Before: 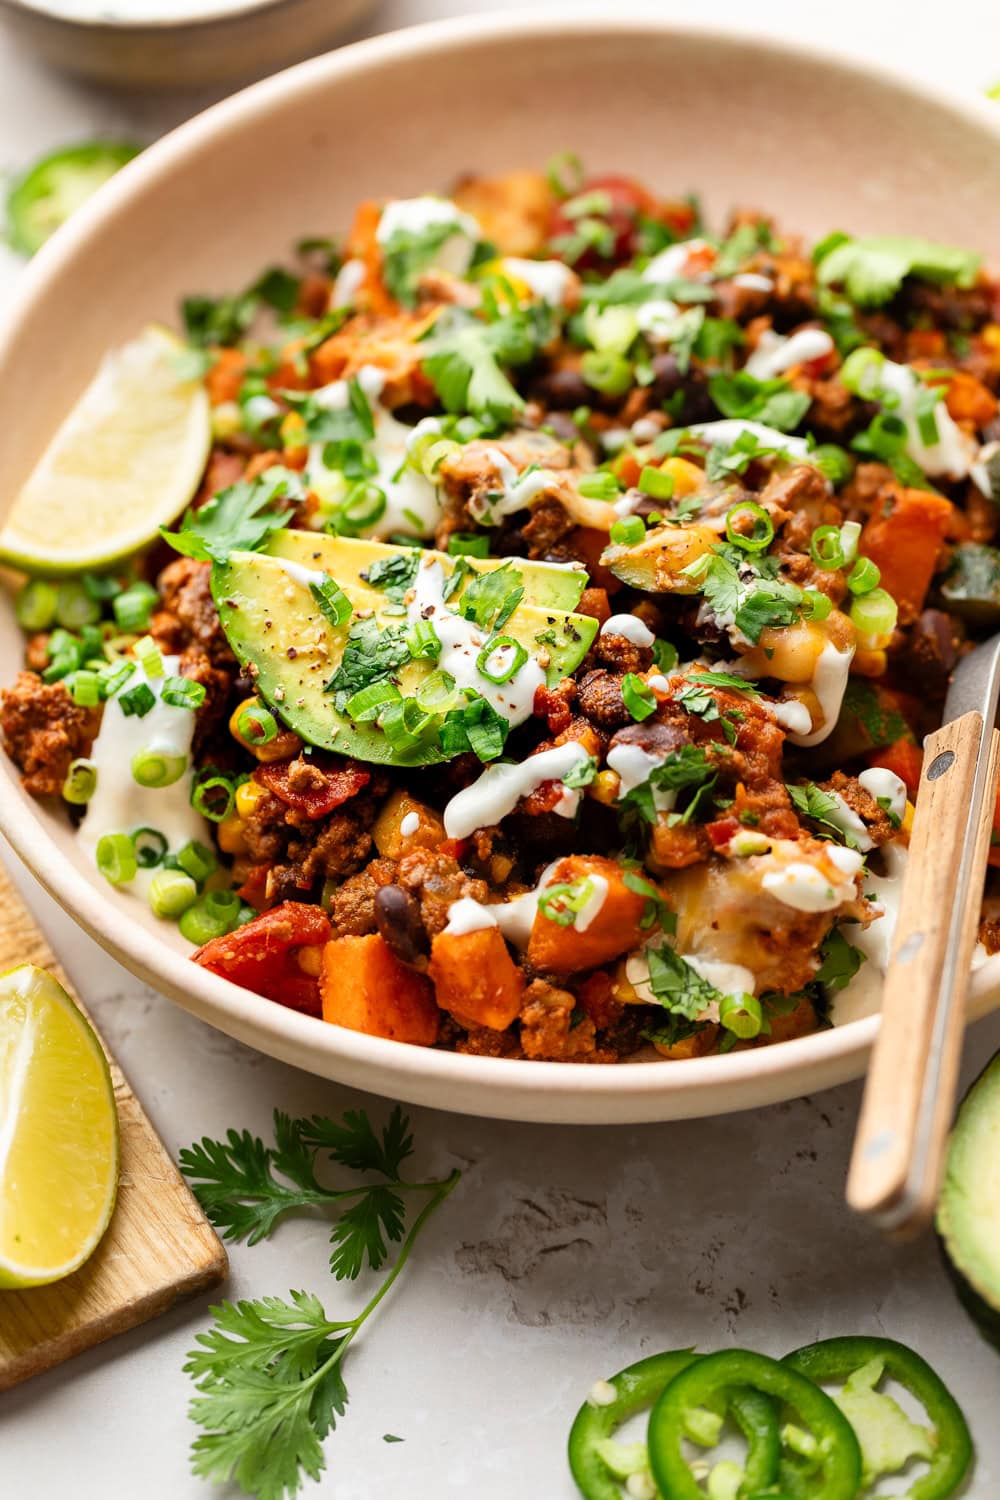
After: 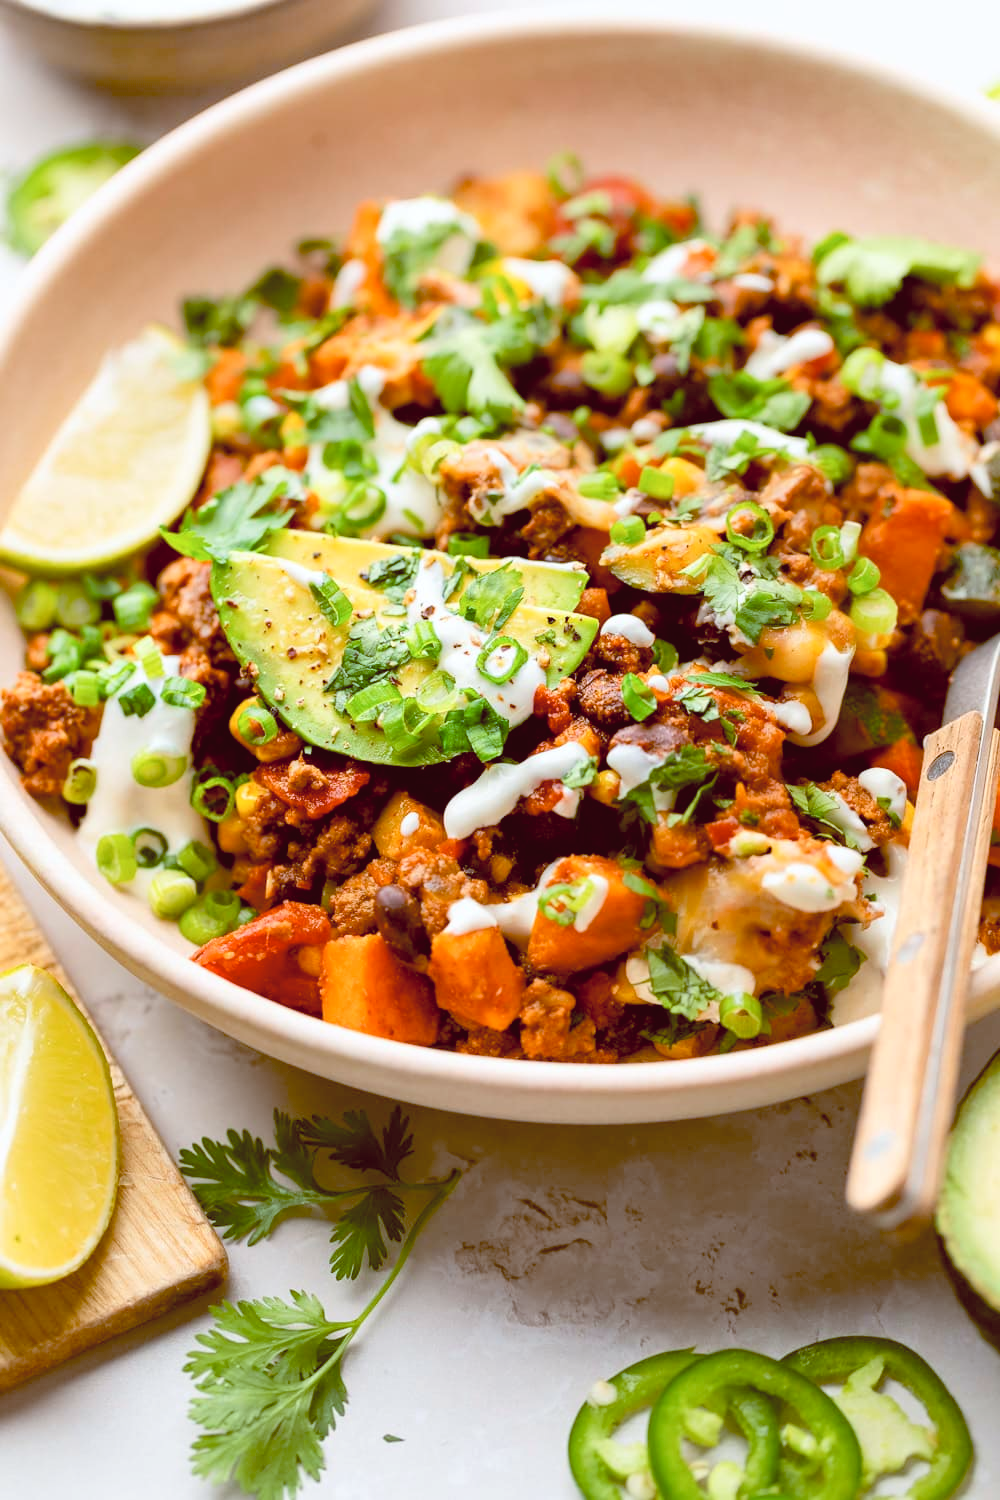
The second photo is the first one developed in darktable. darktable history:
color balance: lift [1, 1.015, 1.004, 0.985], gamma [1, 0.958, 0.971, 1.042], gain [1, 0.956, 0.977, 1.044]
contrast brightness saturation: brightness 0.15
